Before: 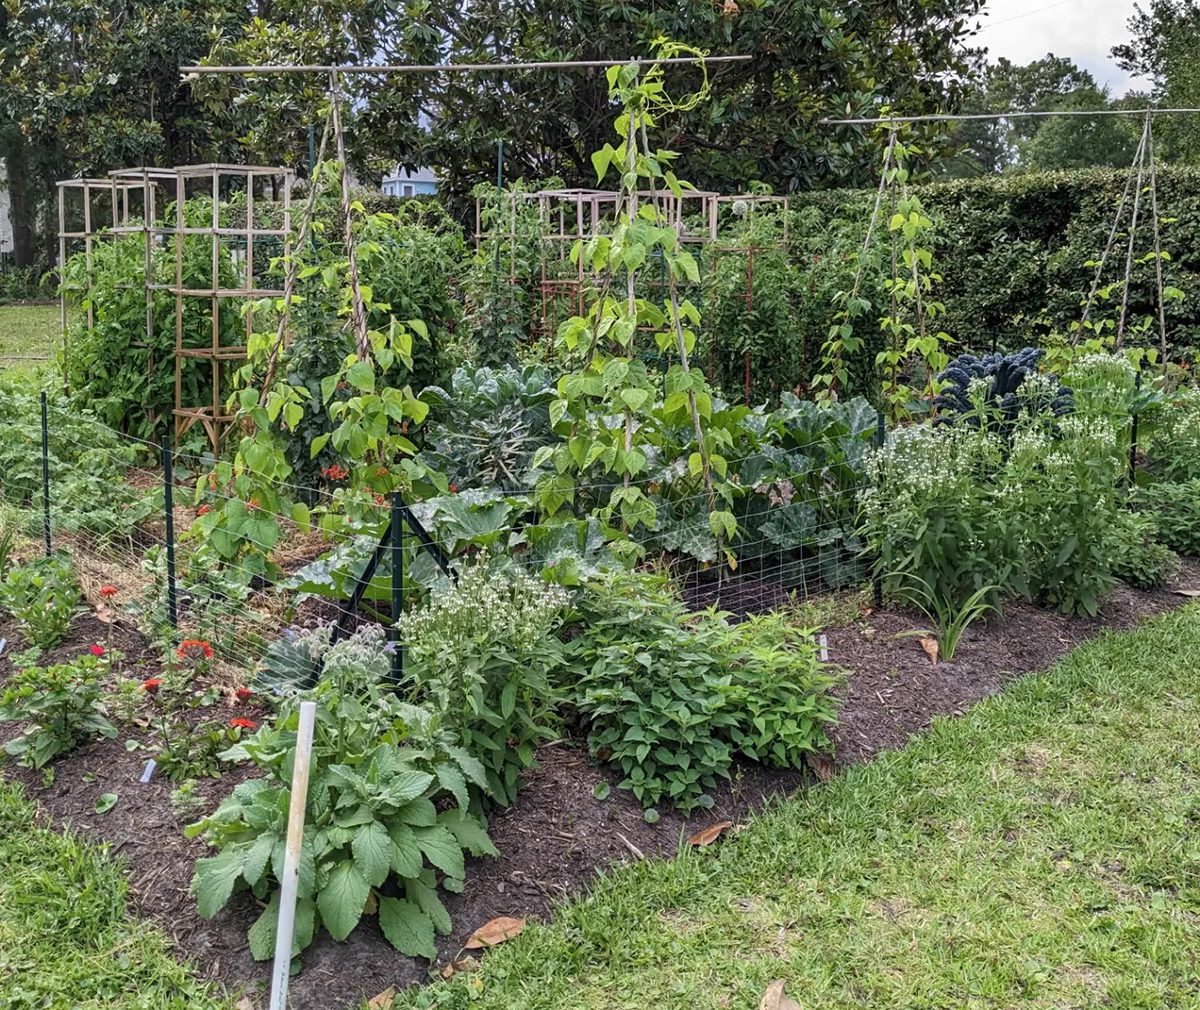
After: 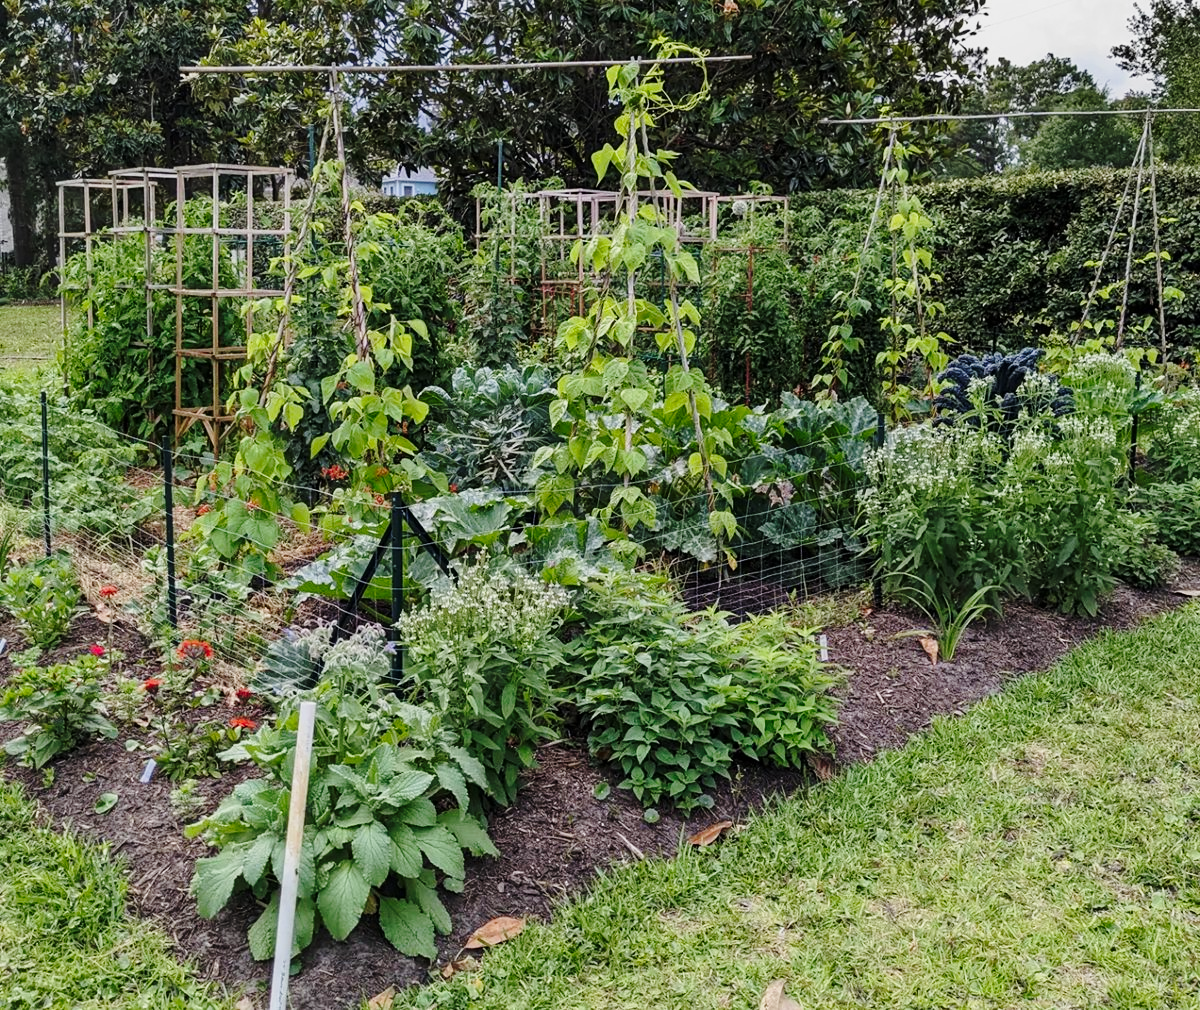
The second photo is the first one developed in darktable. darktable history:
exposure: black level correction 0, exposure -0.765 EV, compensate exposure bias true, compensate highlight preservation false
base curve: curves: ch0 [(0, 0) (0.028, 0.03) (0.121, 0.232) (0.46, 0.748) (0.859, 0.968) (1, 1)], preserve colors none
